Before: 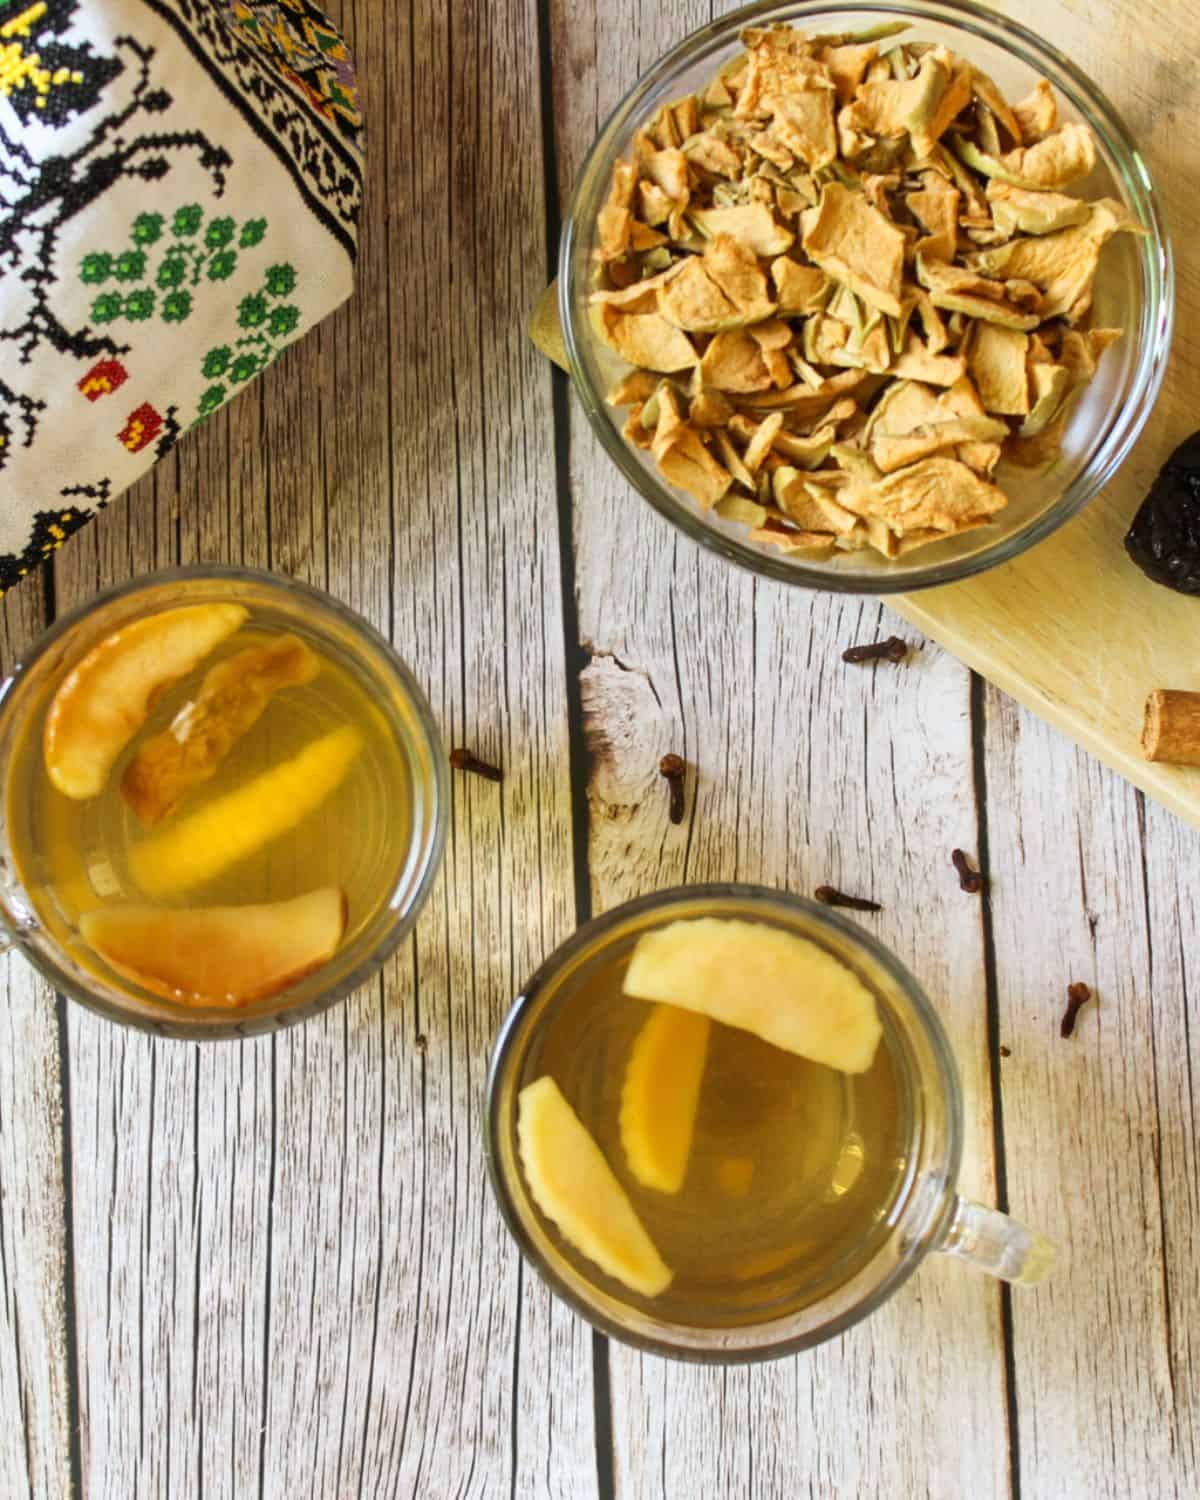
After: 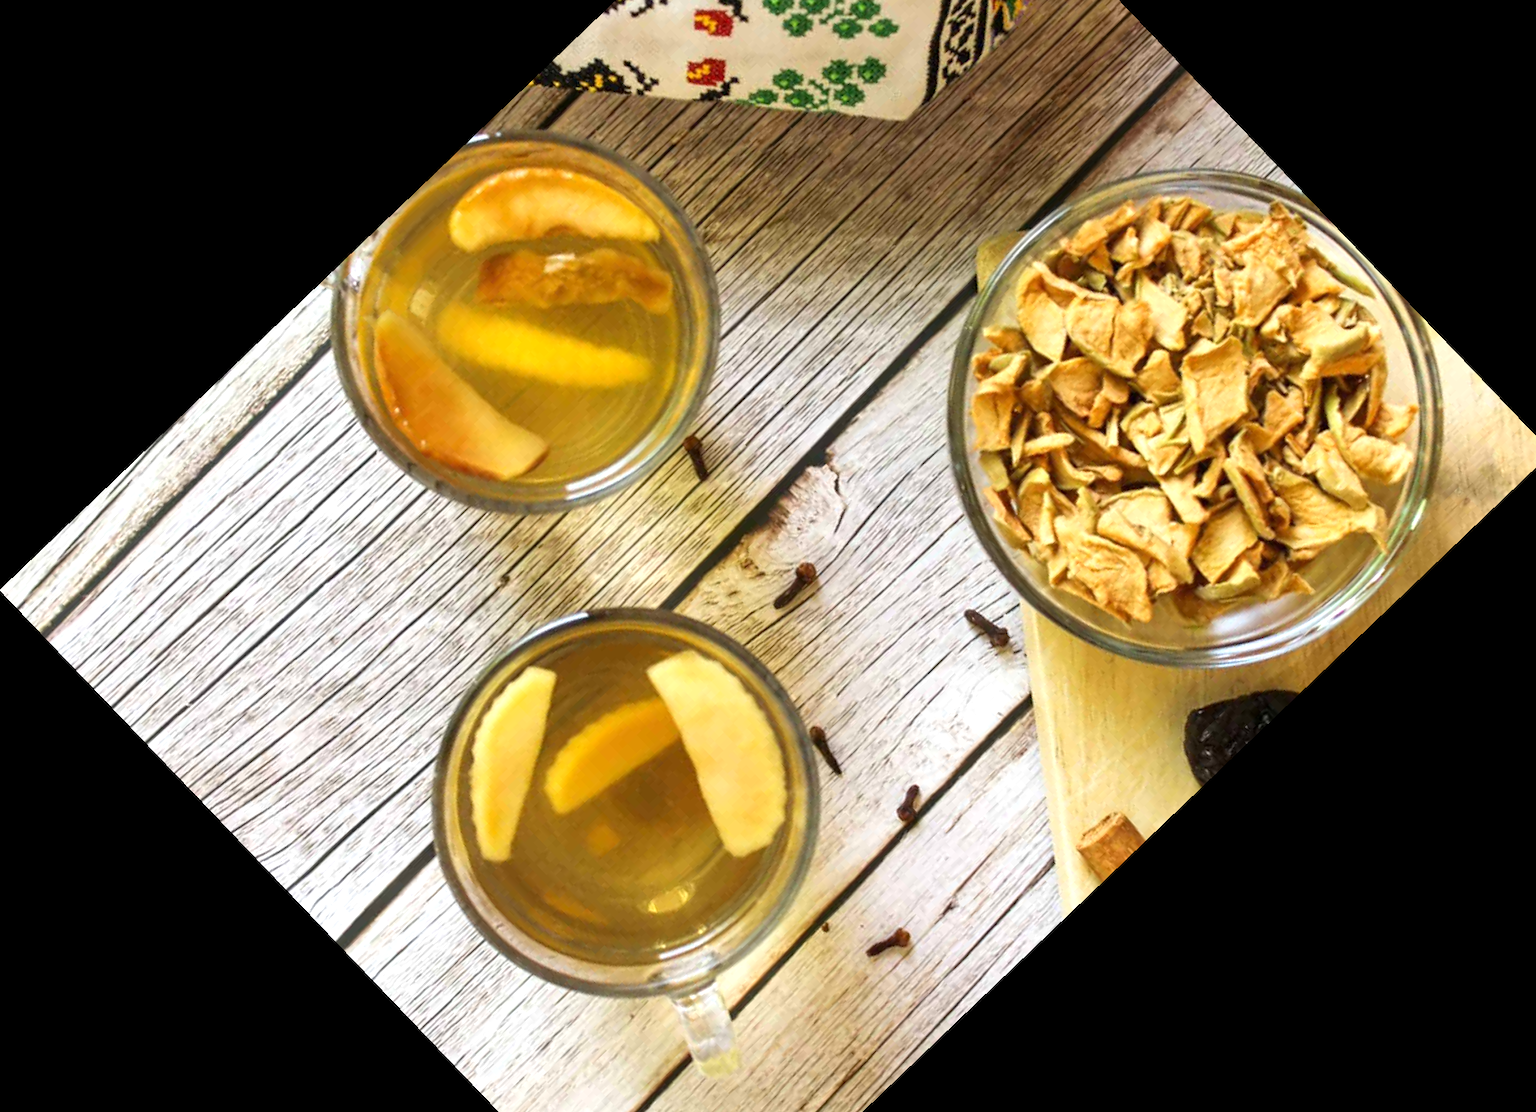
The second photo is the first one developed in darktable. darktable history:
exposure: exposure 0.367 EV, compensate highlight preservation false
crop and rotate: angle -46.26°, top 16.234%, right 0.912%, bottom 11.704%
